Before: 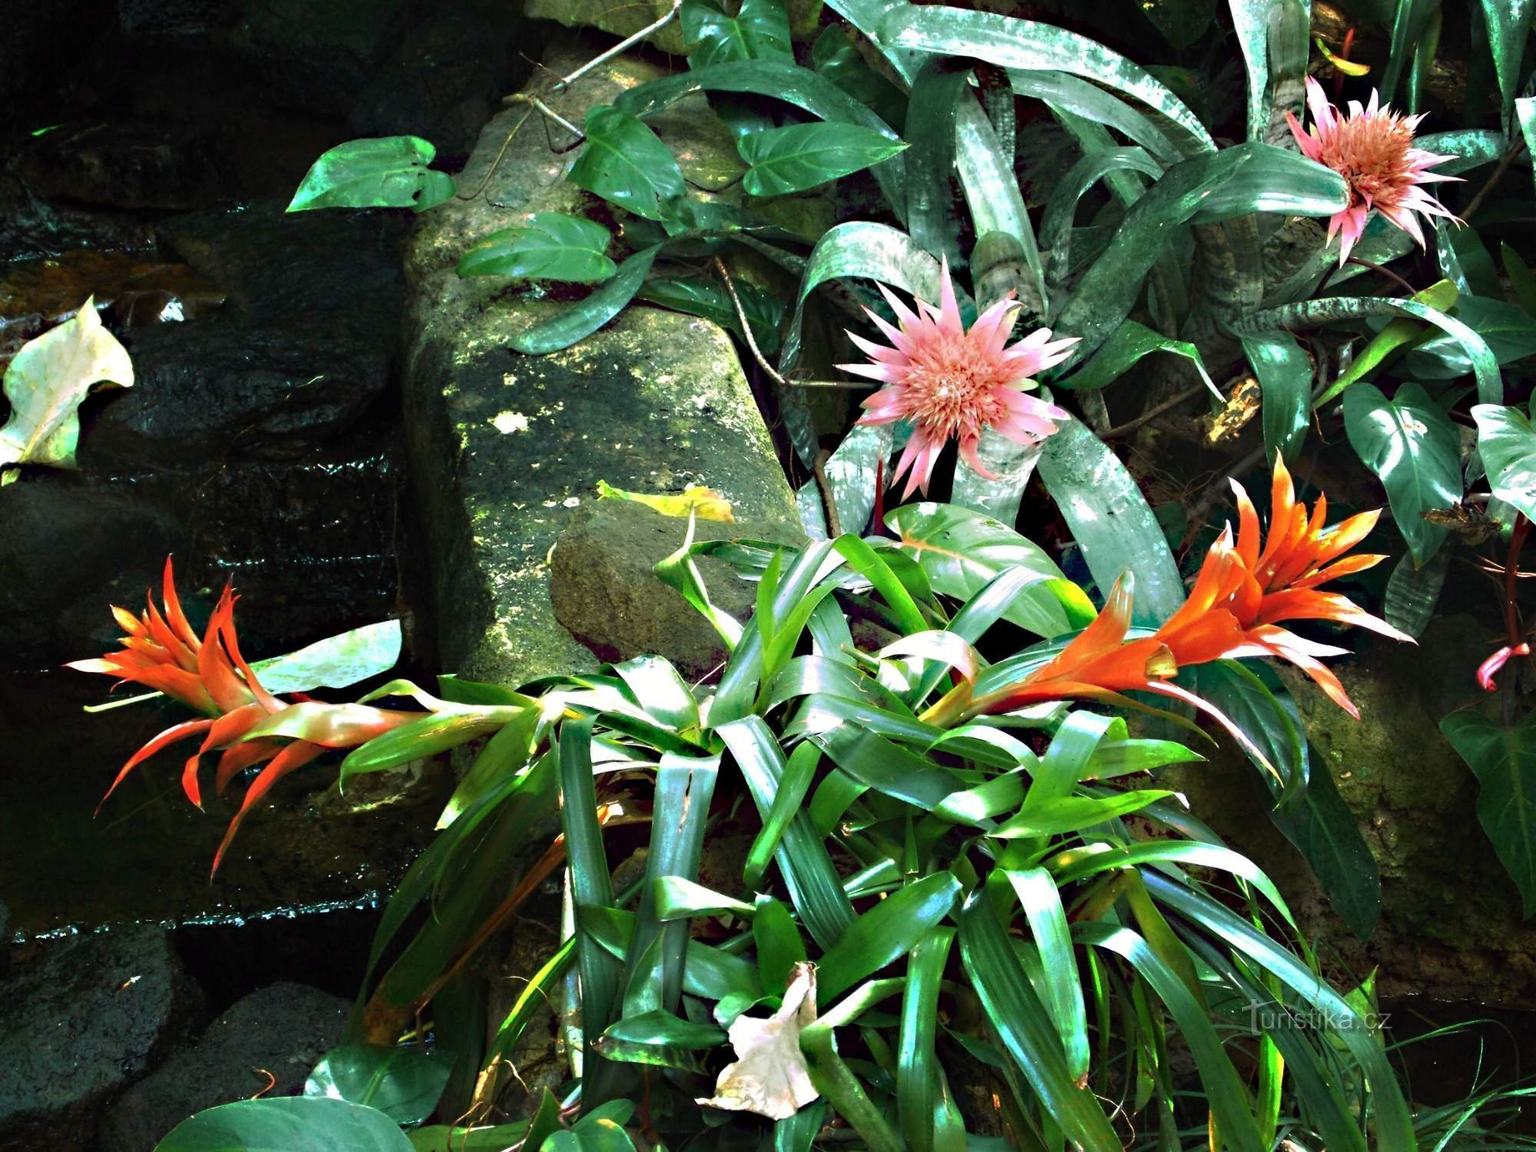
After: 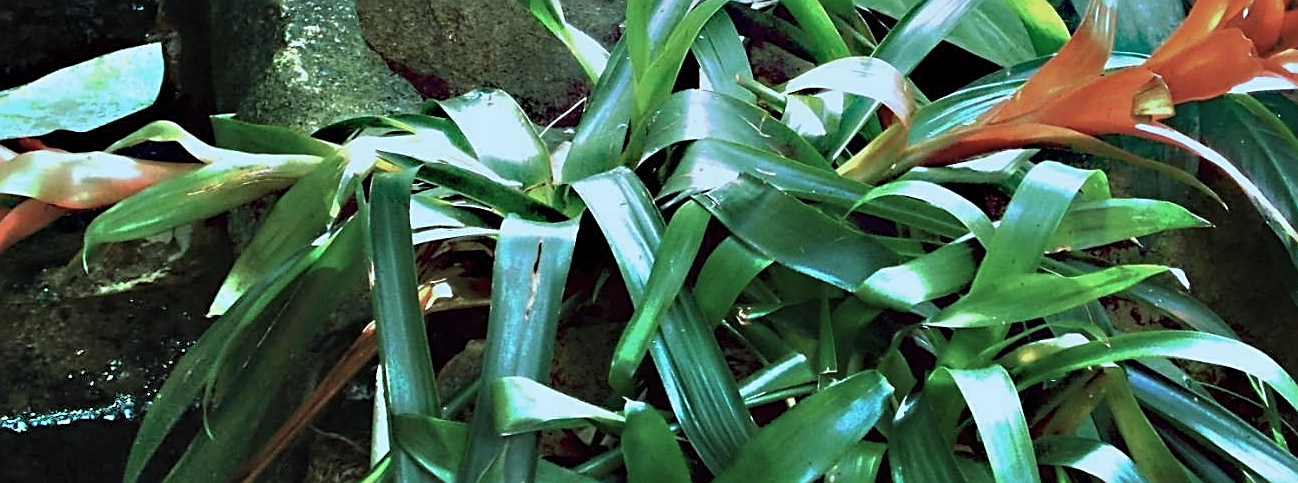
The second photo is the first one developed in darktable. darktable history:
color correction: highlights a* -13.14, highlights b* -17.35, saturation 0.713
sharpen: amount 0.737
shadows and highlights: shadows 79.78, white point adjustment -8.99, highlights -61.3, highlights color adjustment 53.35%, soften with gaussian
crop: left 17.999%, top 50.984%, right 17.086%, bottom 16.814%
